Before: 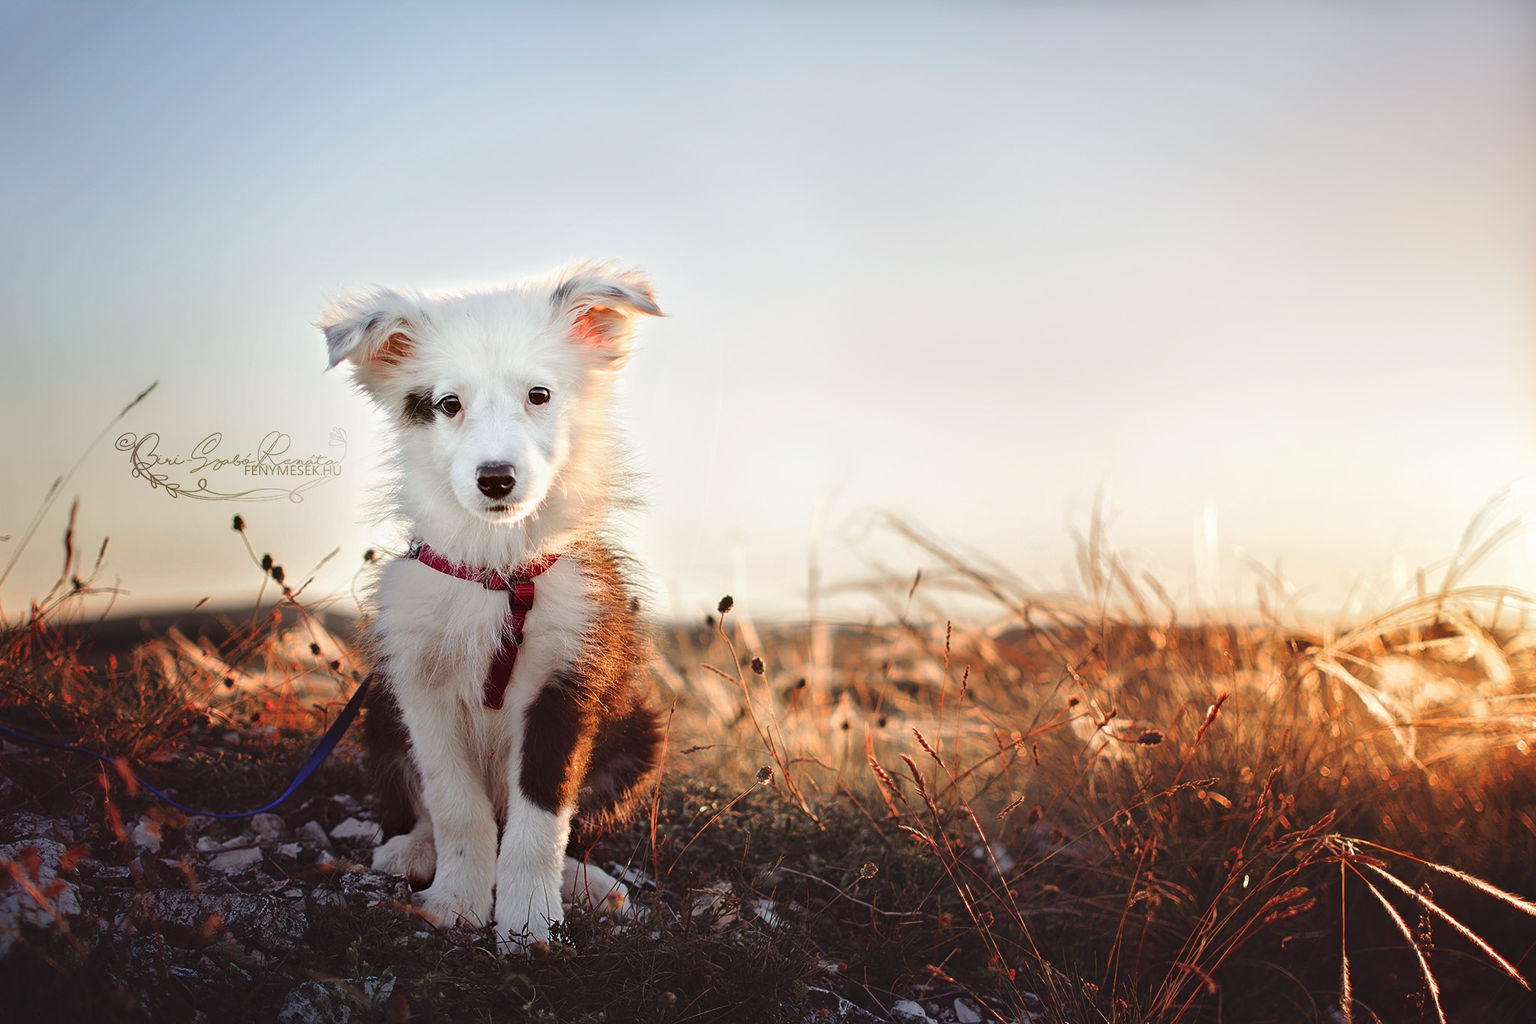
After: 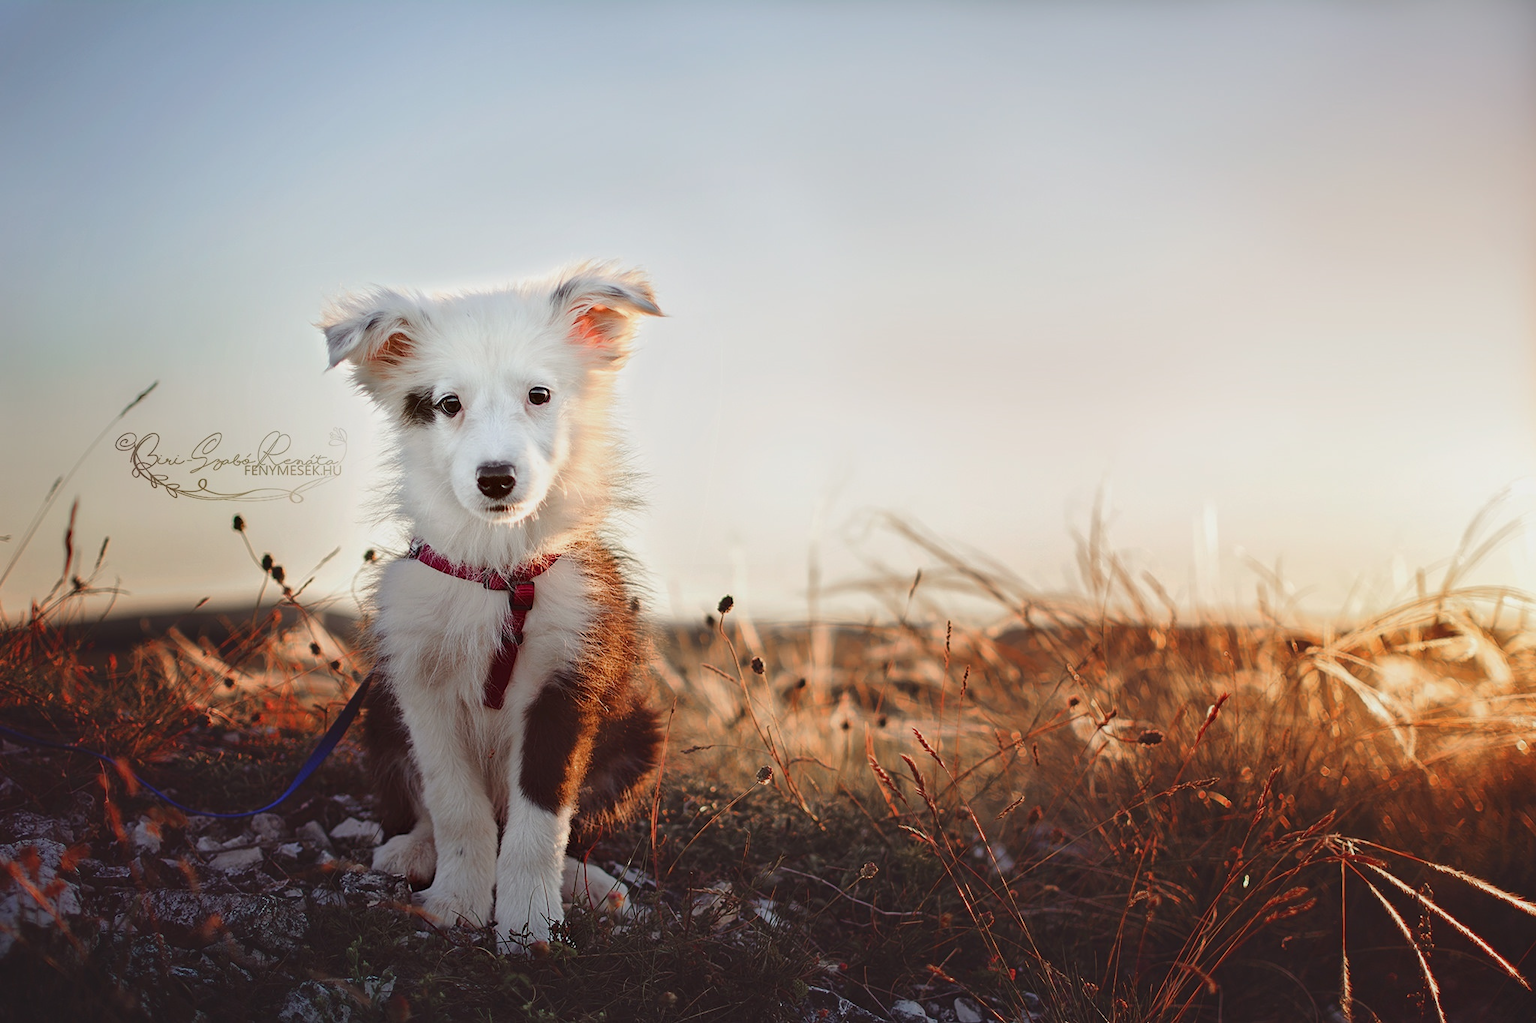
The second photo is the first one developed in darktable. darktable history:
tone equalizer: -8 EV 0.217 EV, -7 EV 0.419 EV, -6 EV 0.428 EV, -5 EV 0.247 EV, -3 EV -0.265 EV, -2 EV -0.393 EV, -1 EV -0.422 EV, +0 EV -0.219 EV
